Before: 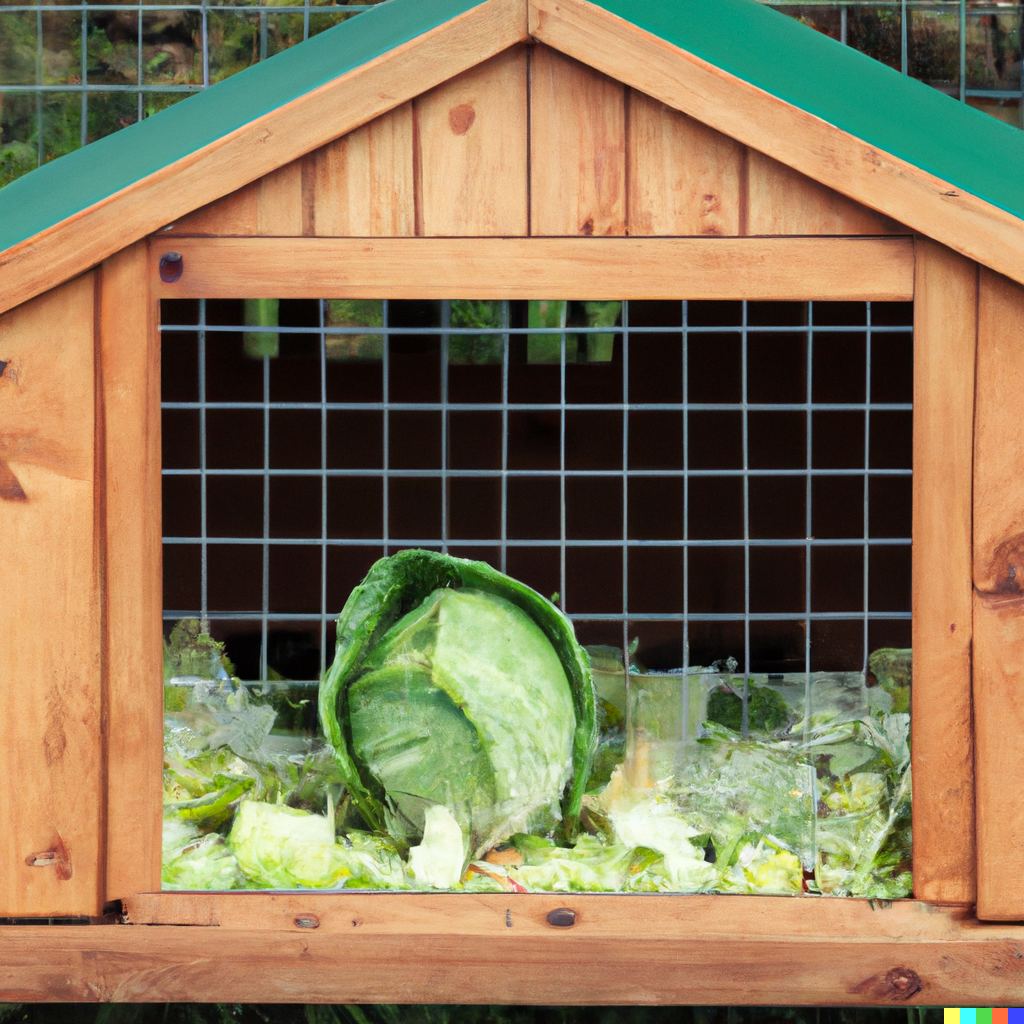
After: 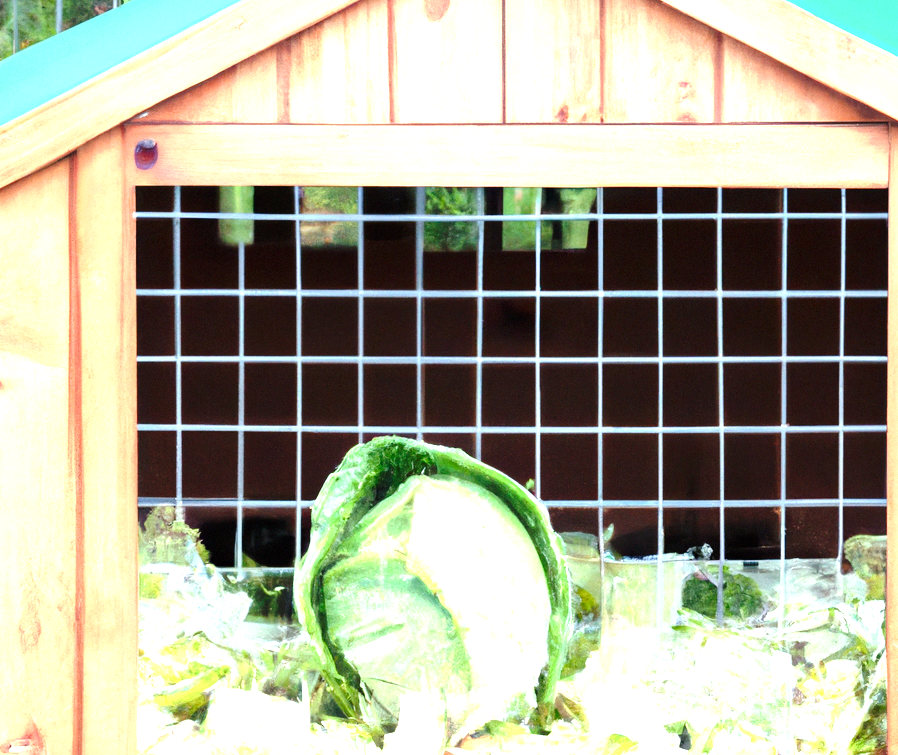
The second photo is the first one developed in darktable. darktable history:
crop and rotate: left 2.463%, top 11.13%, right 9.745%, bottom 15.12%
exposure: black level correction 0, exposure 1.742 EV, compensate highlight preservation false
tone curve: curves: ch0 [(0, 0) (0.081, 0.044) (0.185, 0.145) (0.283, 0.273) (0.405, 0.449) (0.495, 0.554) (0.686, 0.743) (0.826, 0.853) (0.978, 0.988)]; ch1 [(0, 0) (0.147, 0.166) (0.321, 0.362) (0.371, 0.402) (0.423, 0.426) (0.479, 0.472) (0.505, 0.497) (0.521, 0.506) (0.551, 0.546) (0.586, 0.571) (0.625, 0.638) (0.68, 0.715) (1, 1)]; ch2 [(0, 0) (0.346, 0.378) (0.404, 0.427) (0.502, 0.498) (0.531, 0.517) (0.547, 0.526) (0.582, 0.571) (0.629, 0.626) (0.717, 0.678) (1, 1)], preserve colors none
color calibration: illuminant as shot in camera, x 0.358, y 0.373, temperature 4628.91 K
